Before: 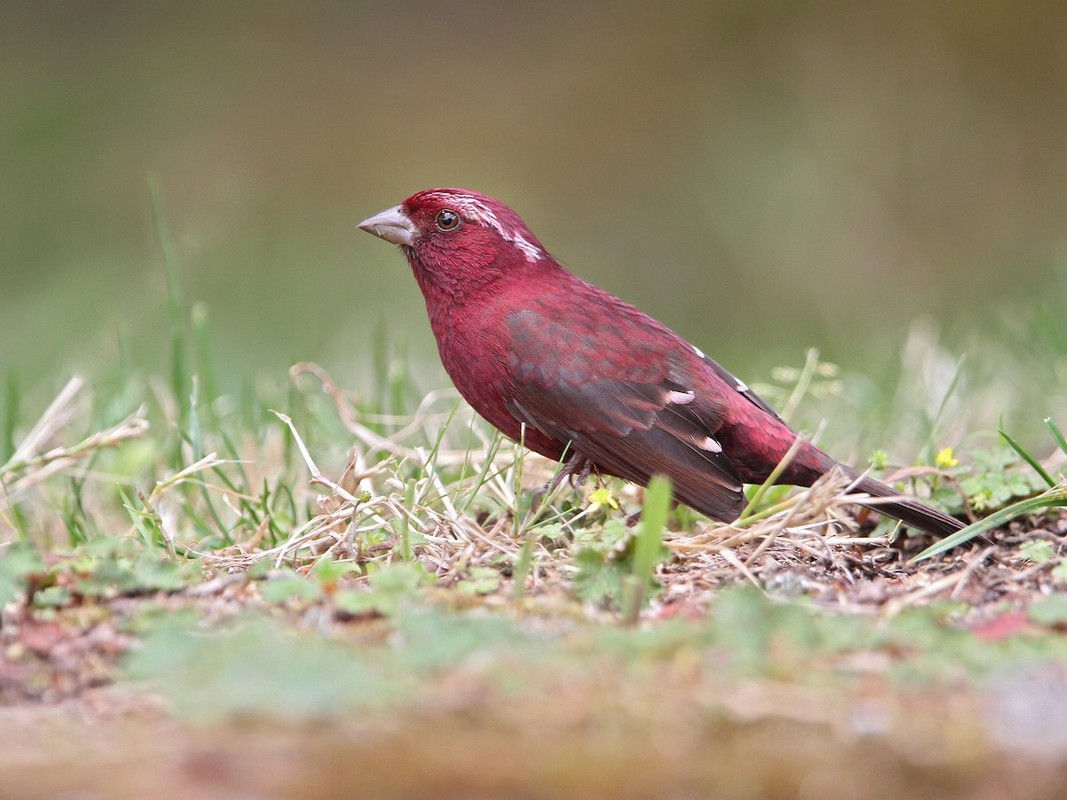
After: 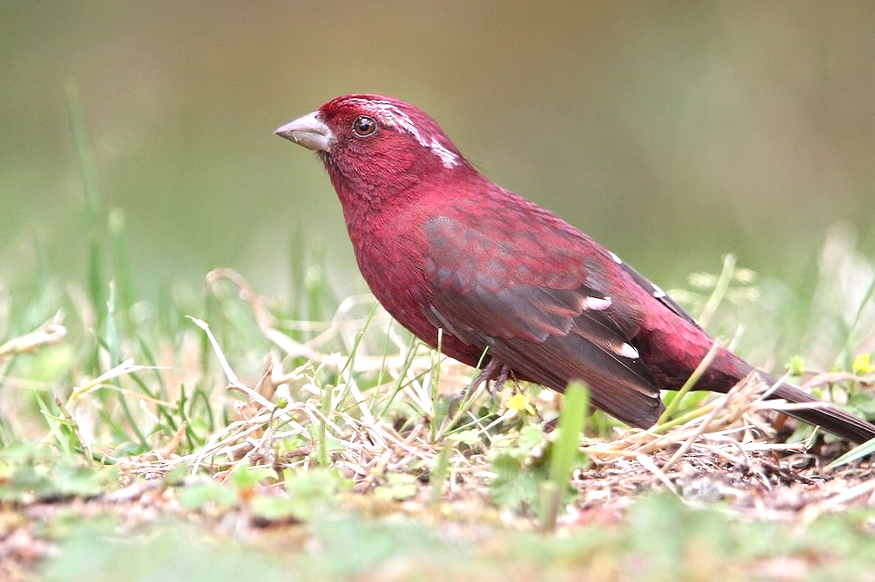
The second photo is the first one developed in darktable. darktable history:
crop: left 7.856%, top 11.836%, right 10.12%, bottom 15.387%
exposure: black level correction 0, exposure 0.5 EV, compensate highlight preservation false
